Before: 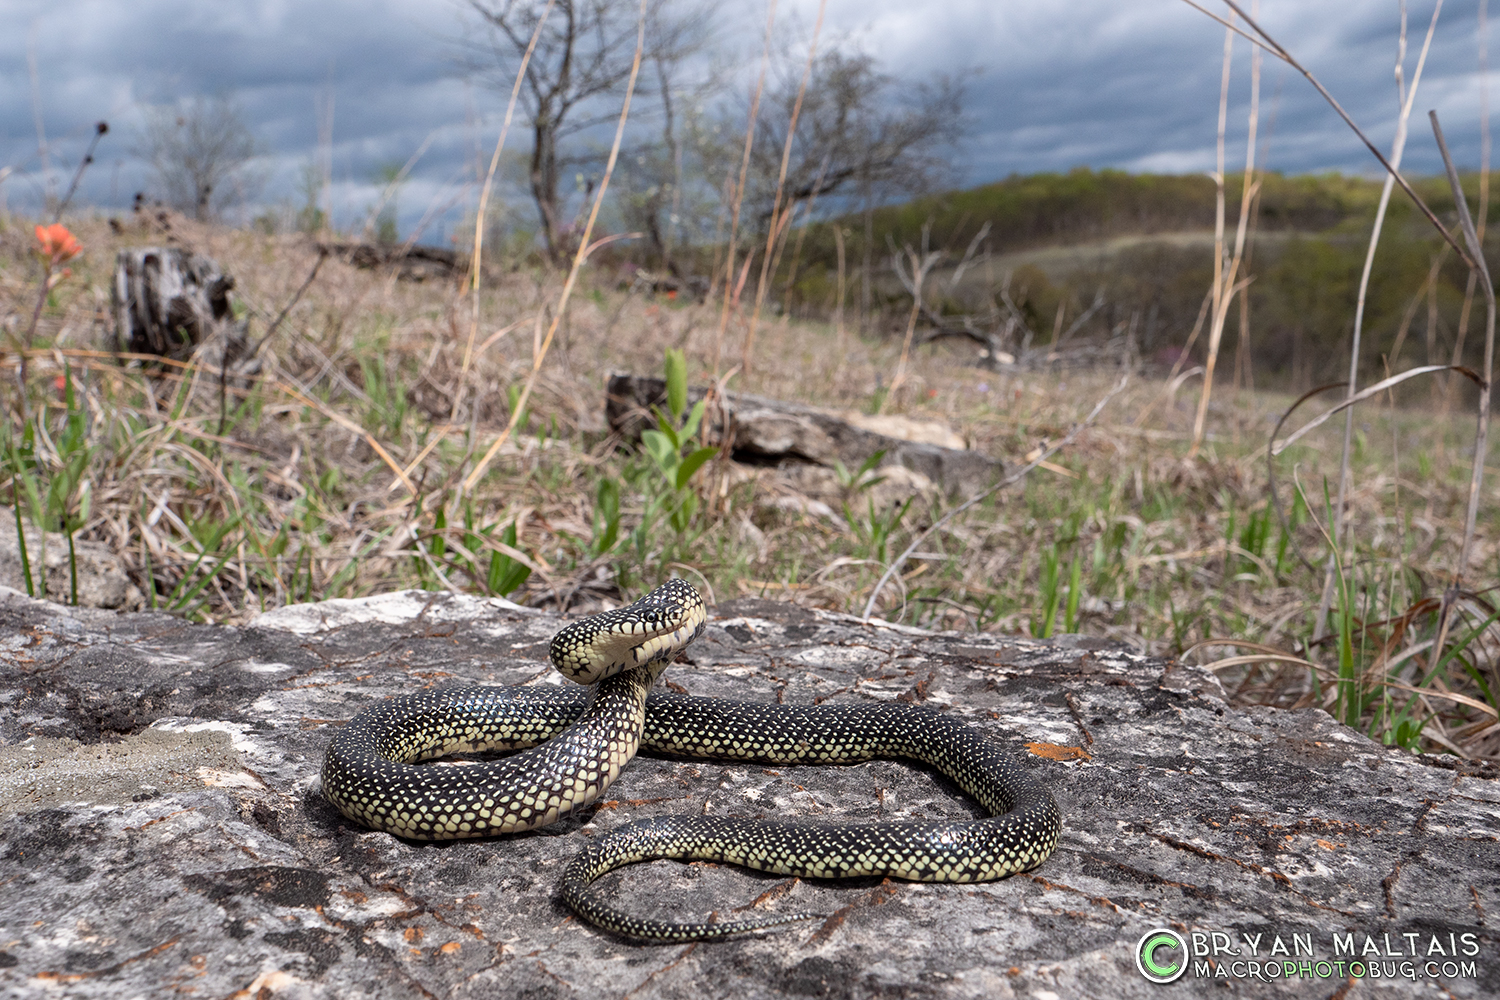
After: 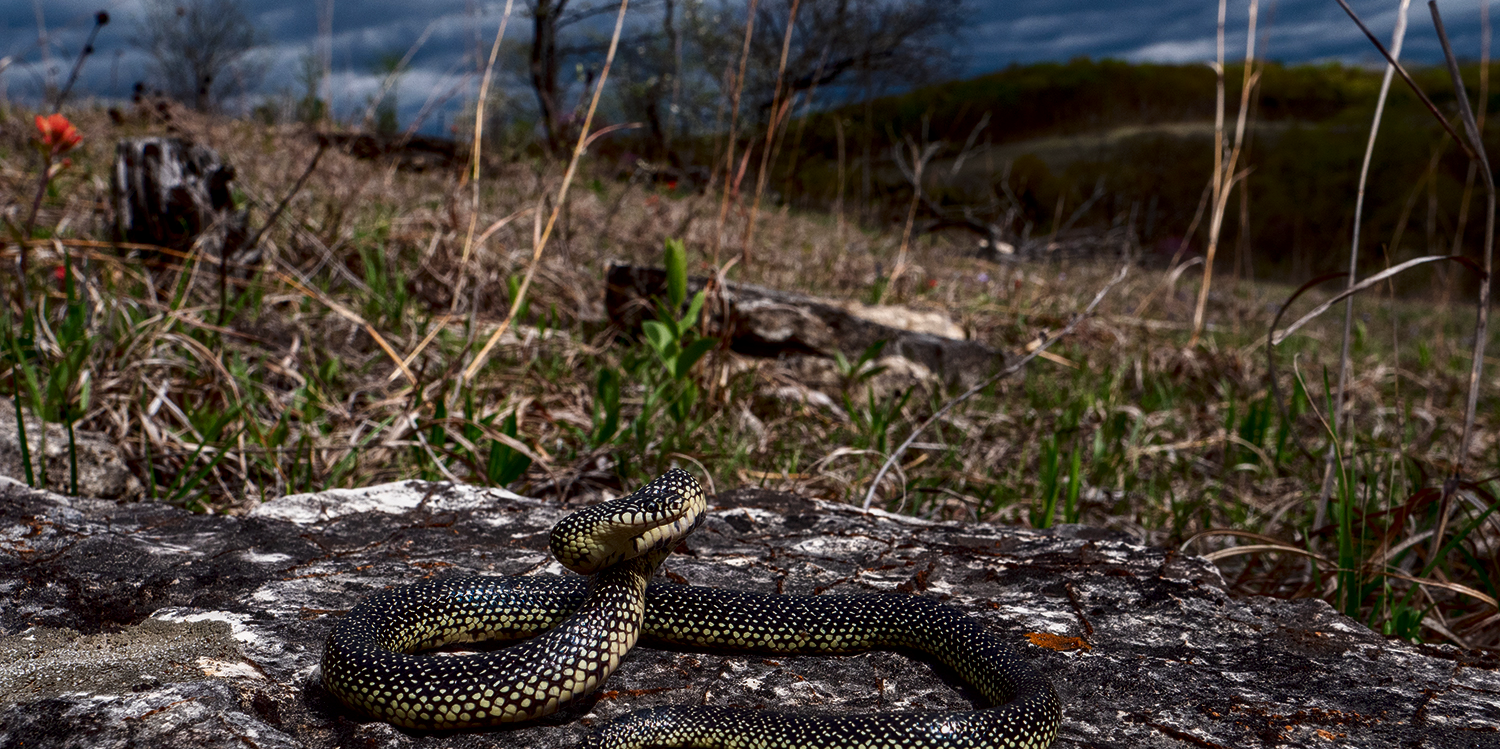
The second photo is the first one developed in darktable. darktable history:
crop: top 11.055%, bottom 13.954%
local contrast: on, module defaults
tone curve: curves: ch0 [(0, 0) (0.003, 0.014) (0.011, 0.019) (0.025, 0.029) (0.044, 0.047) (0.069, 0.071) (0.1, 0.101) (0.136, 0.131) (0.177, 0.166) (0.224, 0.212) (0.277, 0.263) (0.335, 0.32) (0.399, 0.387) (0.468, 0.459) (0.543, 0.541) (0.623, 0.626) (0.709, 0.717) (0.801, 0.813) (0.898, 0.909) (1, 1)], preserve colors none
contrast brightness saturation: contrast 0.086, brightness -0.594, saturation 0.168
